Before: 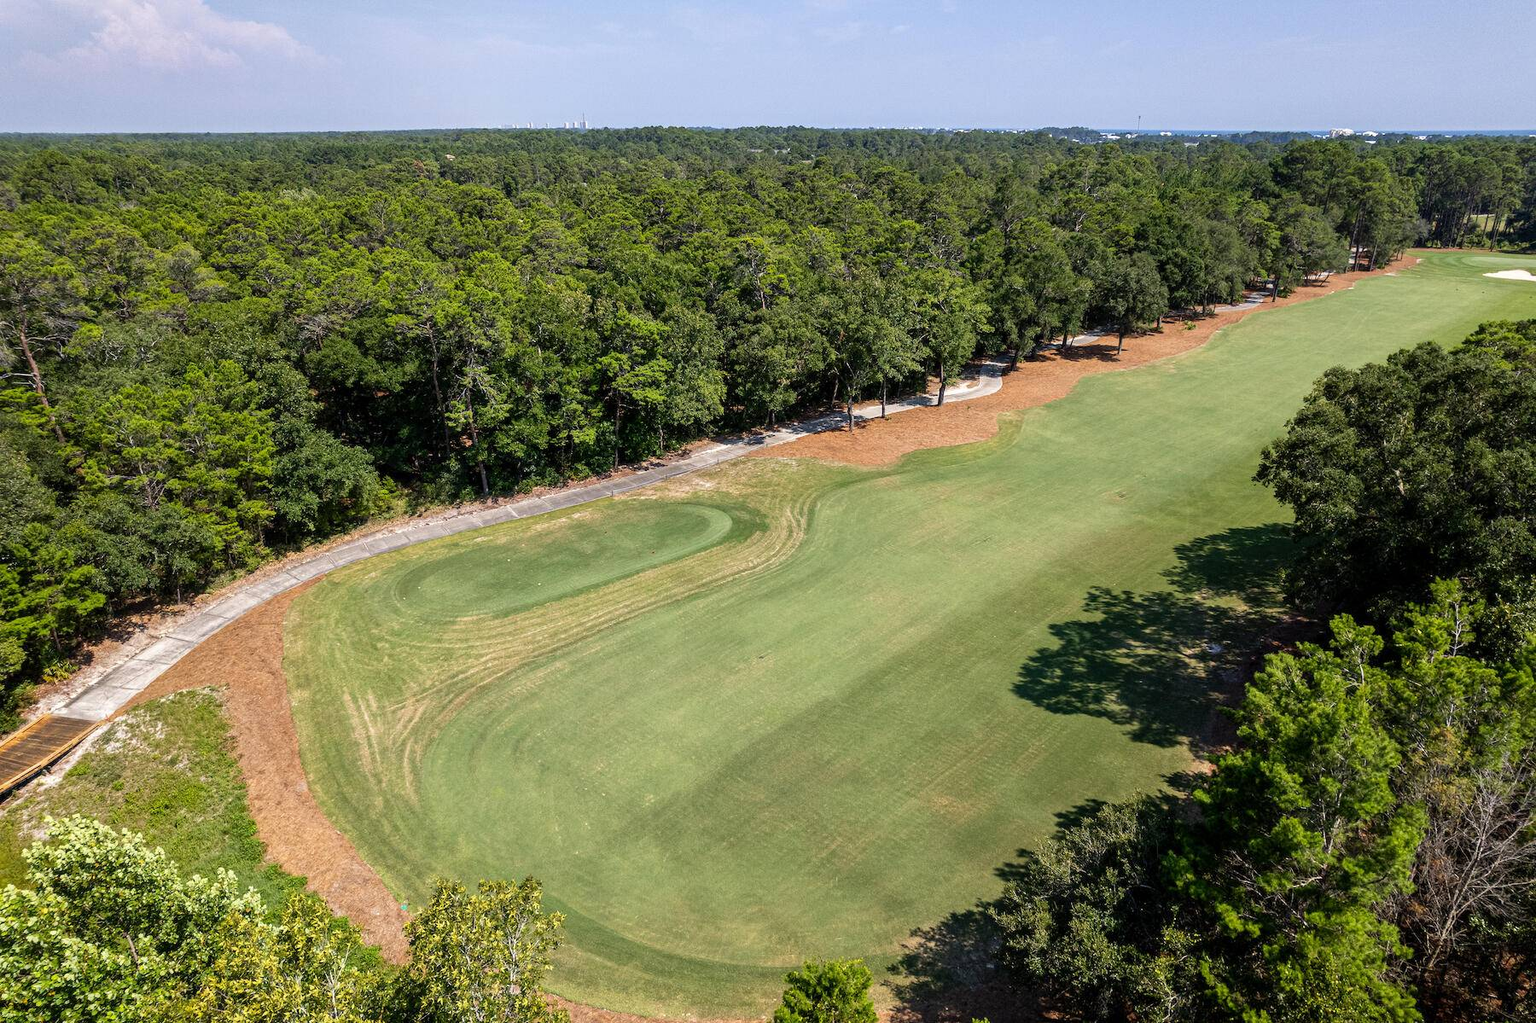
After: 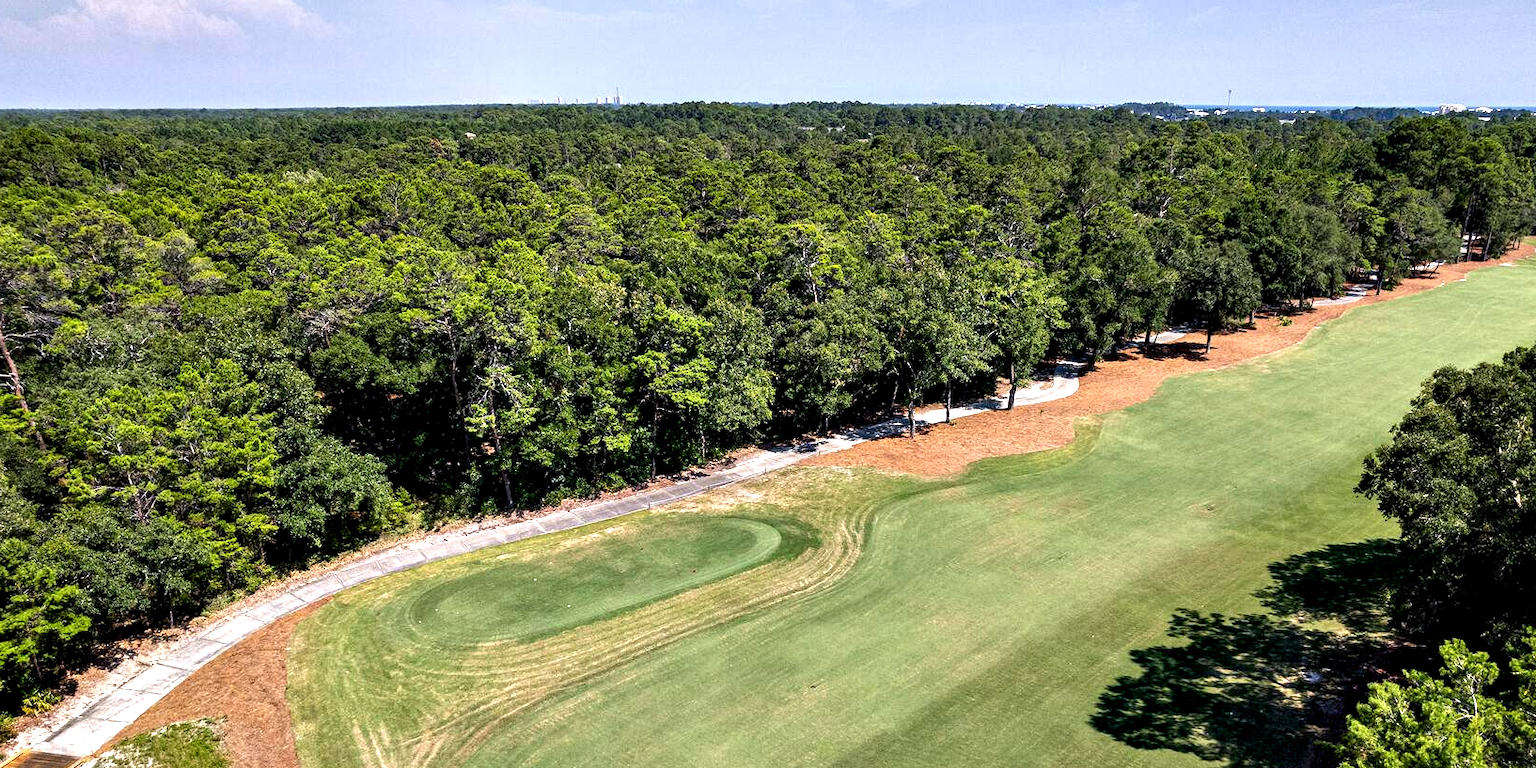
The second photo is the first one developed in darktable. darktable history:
crop: left 1.539%, top 3.393%, right 7.64%, bottom 28.417%
contrast equalizer: octaves 7, y [[0.6 ×6], [0.55 ×6], [0 ×6], [0 ×6], [0 ×6]]
levels: white 90.71%, levels [0, 0.476, 0.951]
